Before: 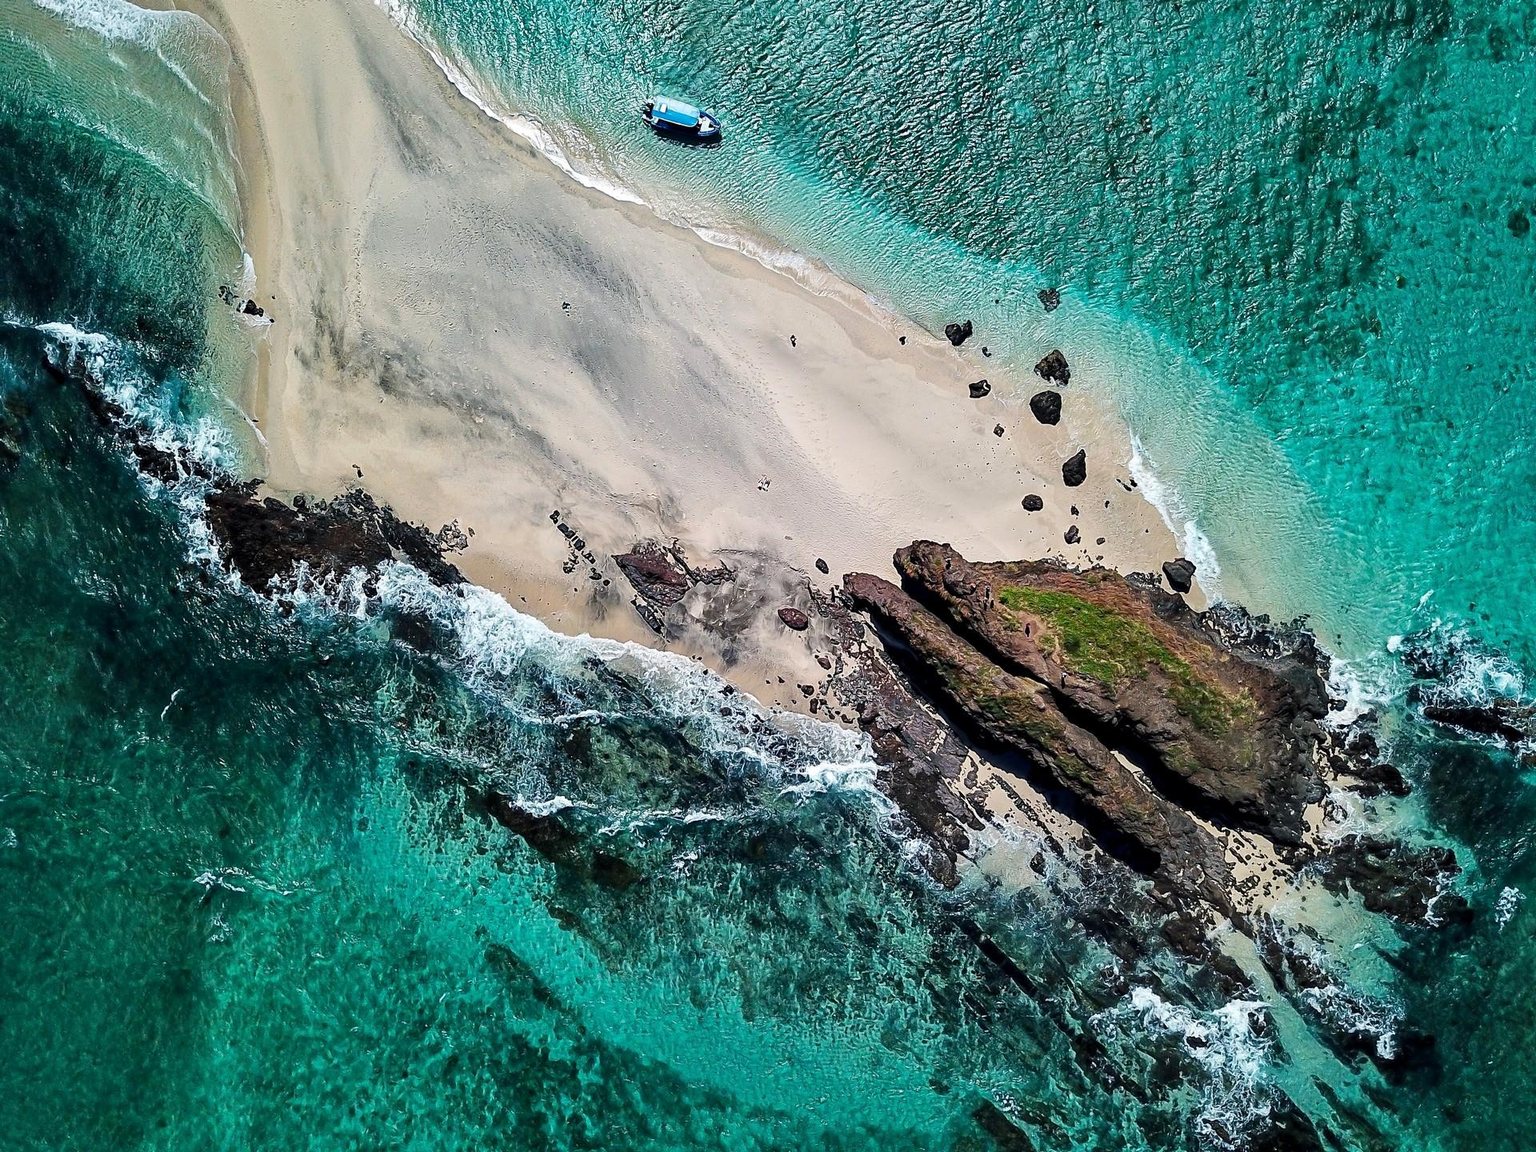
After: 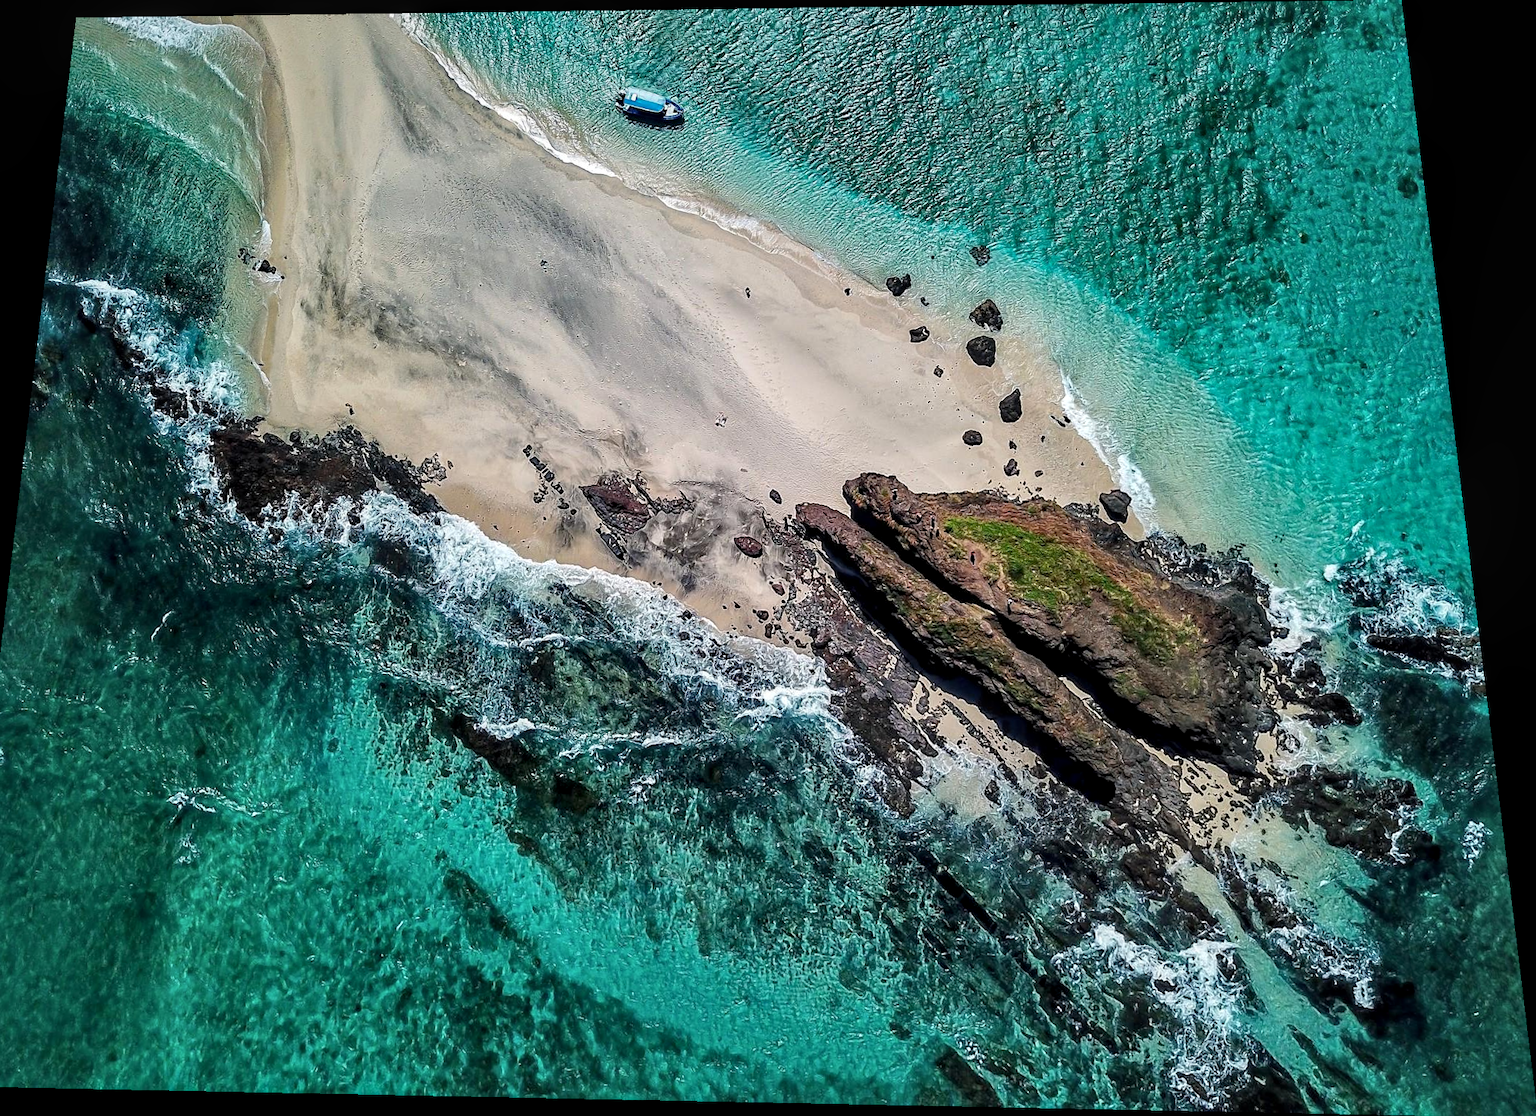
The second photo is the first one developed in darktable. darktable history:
rotate and perspective: rotation 0.128°, lens shift (vertical) -0.181, lens shift (horizontal) -0.044, shear 0.001, automatic cropping off
shadows and highlights: shadows 25, highlights -25
local contrast: on, module defaults
crop and rotate: left 3.238%
sharpen: radius 5.325, amount 0.312, threshold 26.433
